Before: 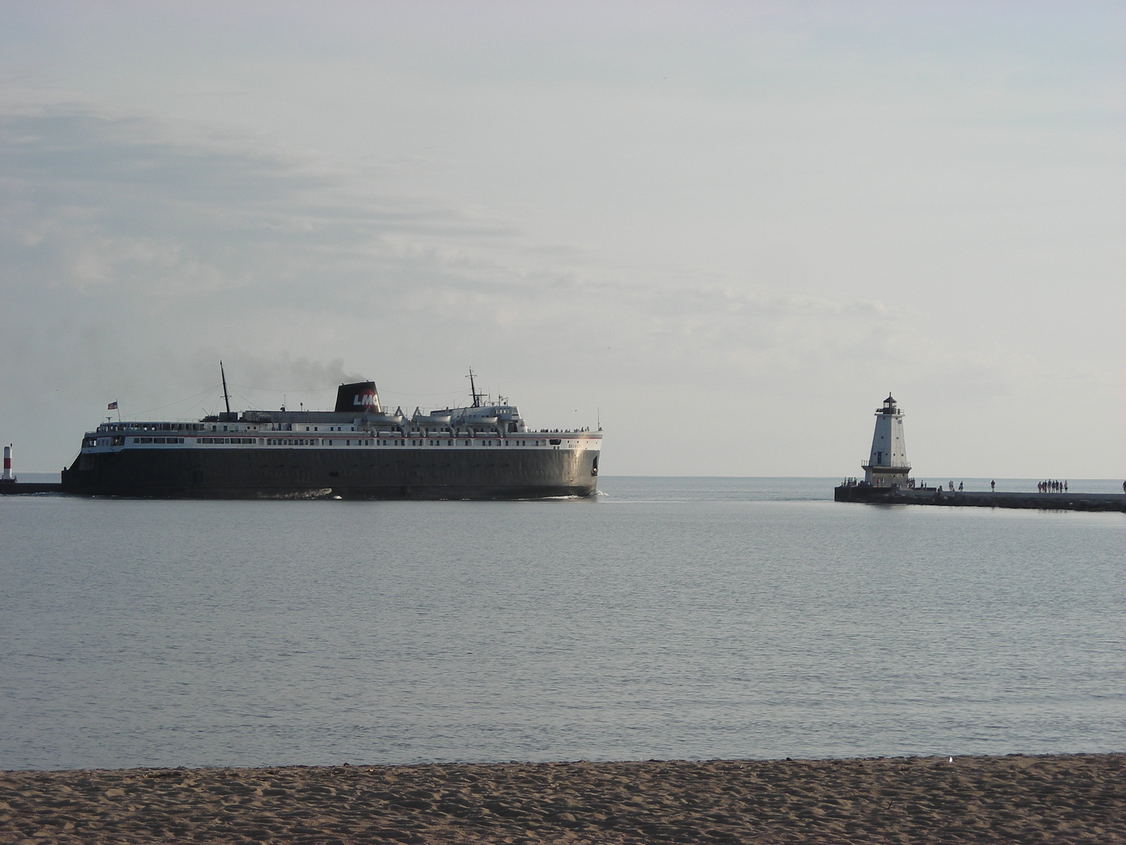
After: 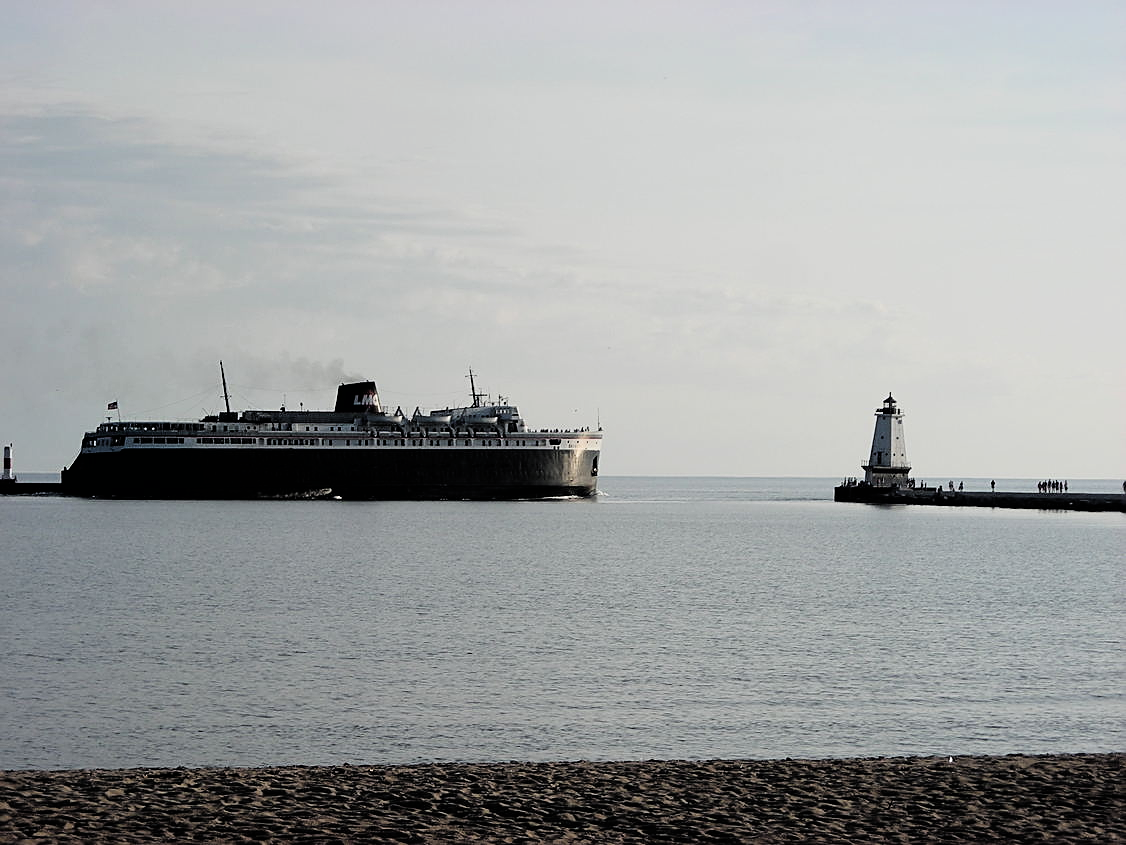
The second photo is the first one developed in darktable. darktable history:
sharpen: on, module defaults
filmic rgb: black relative exposure -4.01 EV, white relative exposure 2.99 EV, hardness 3, contrast 1.509
